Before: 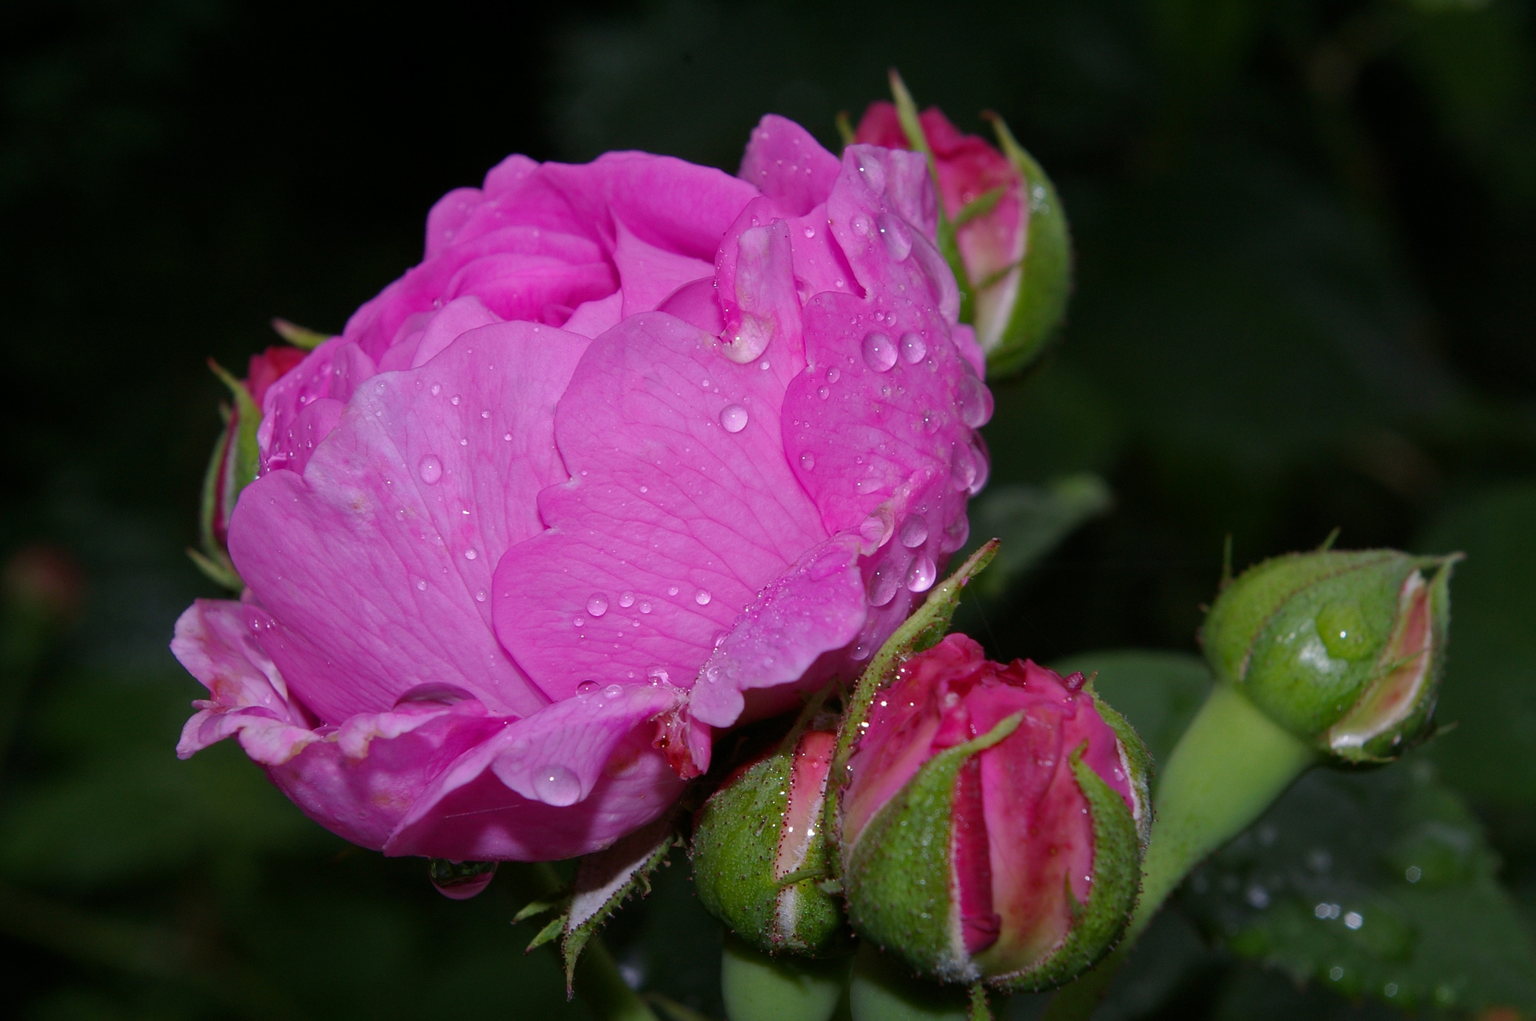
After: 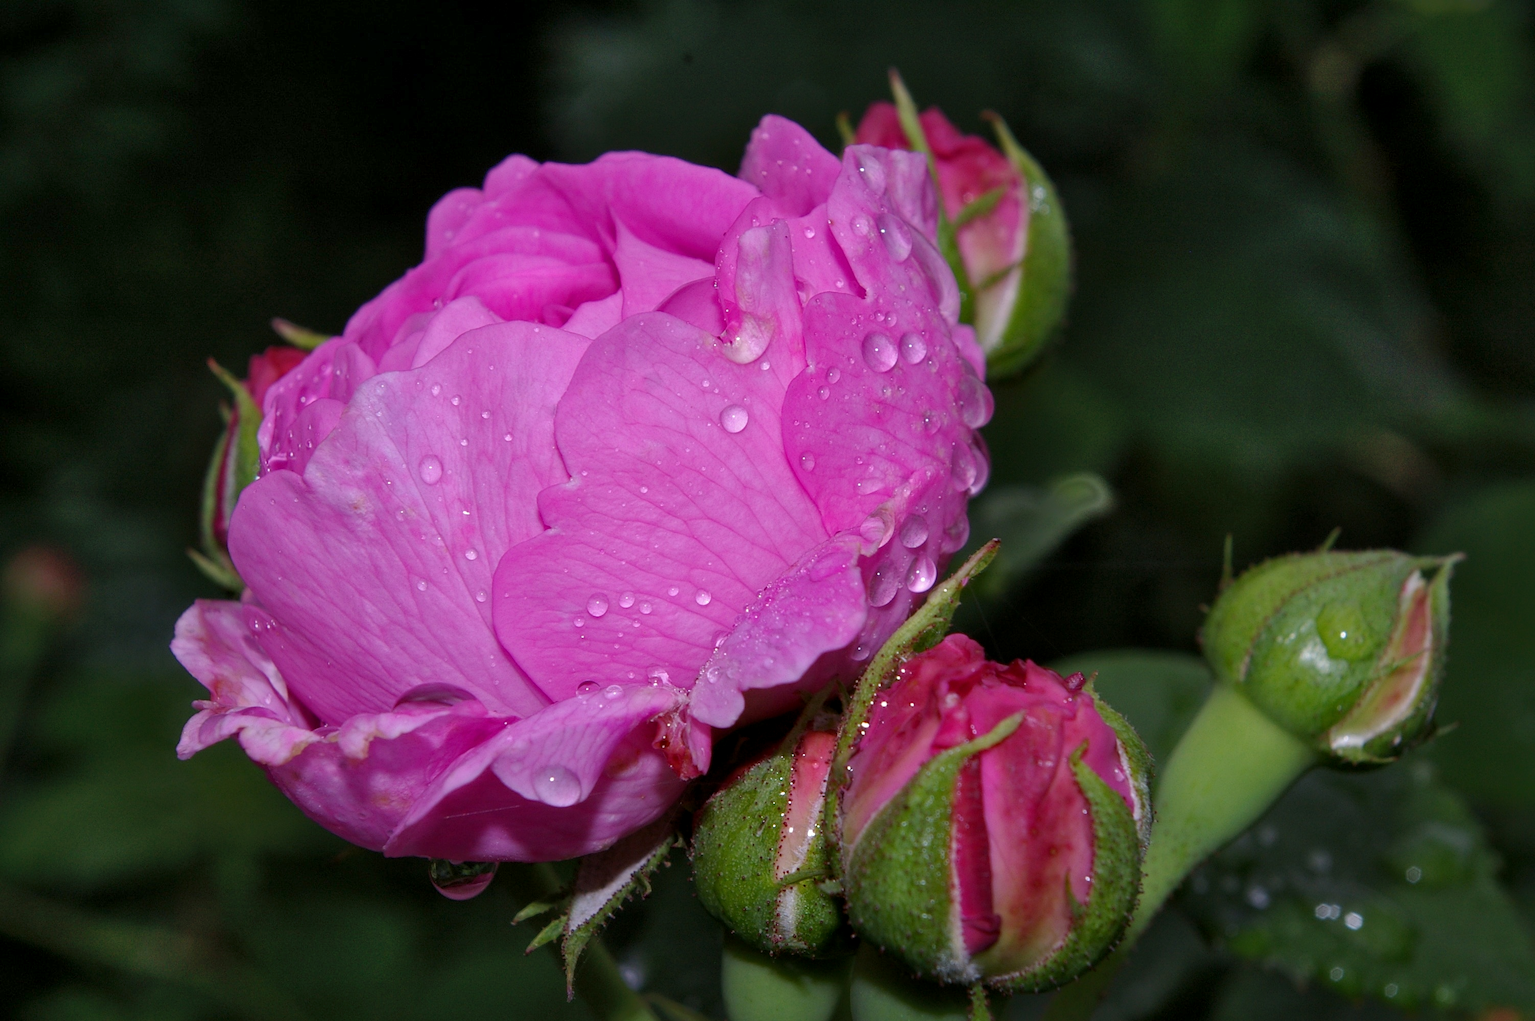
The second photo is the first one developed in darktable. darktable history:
shadows and highlights: shadows 62.81, white point adjustment 0.556, highlights -33.46, compress 83.88%
local contrast: highlights 105%, shadows 101%, detail 119%, midtone range 0.2
